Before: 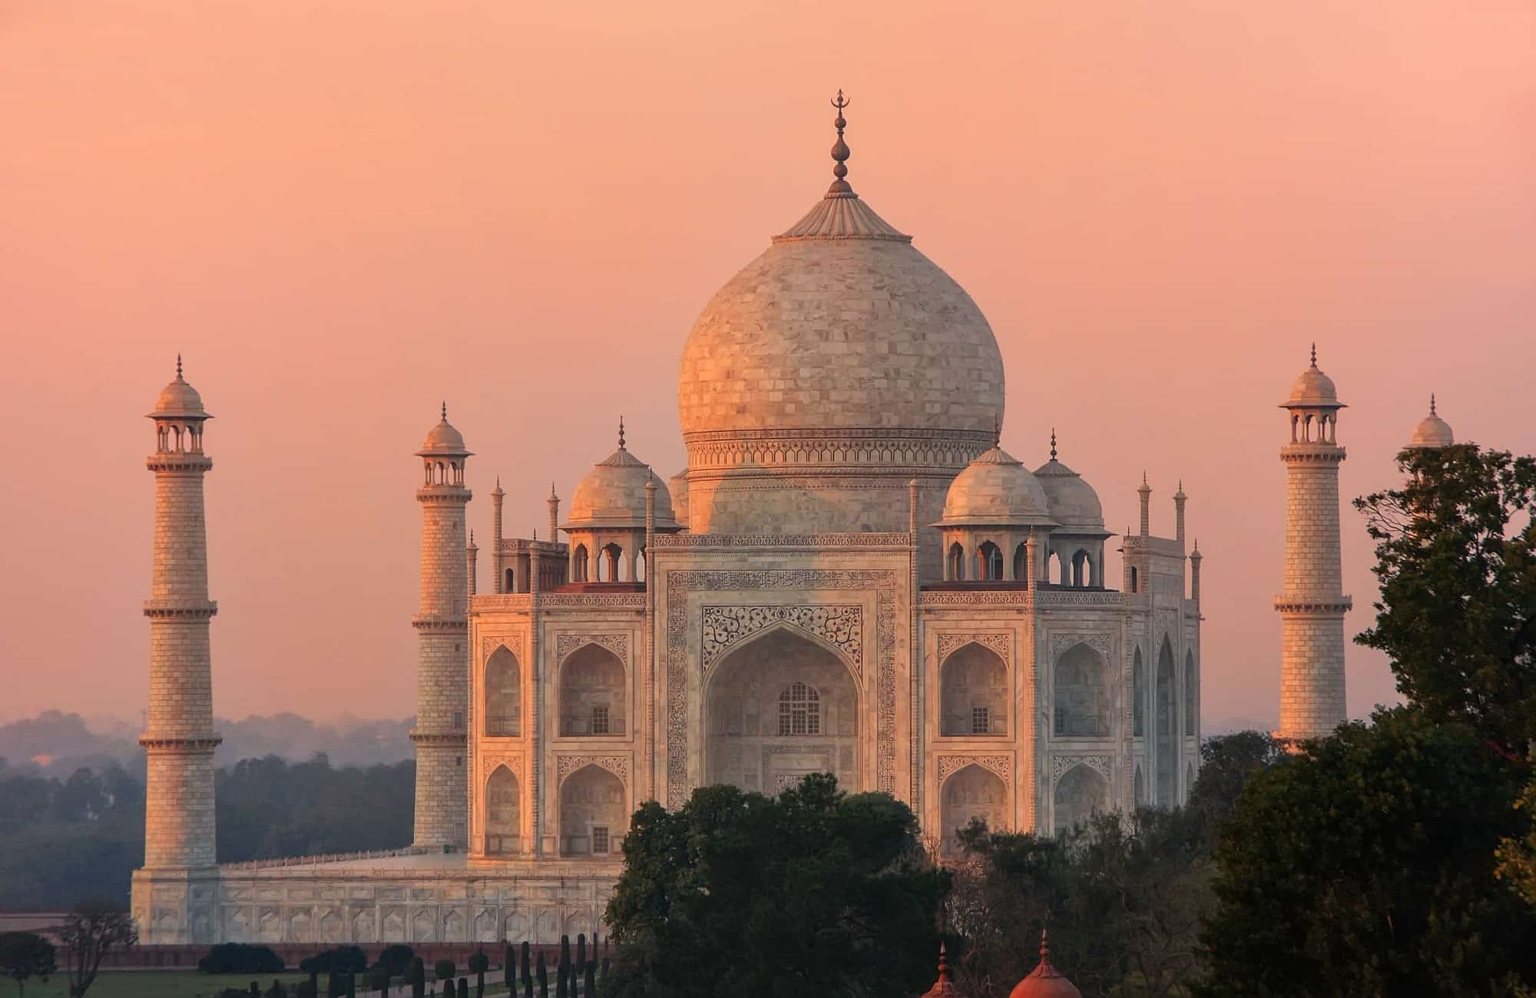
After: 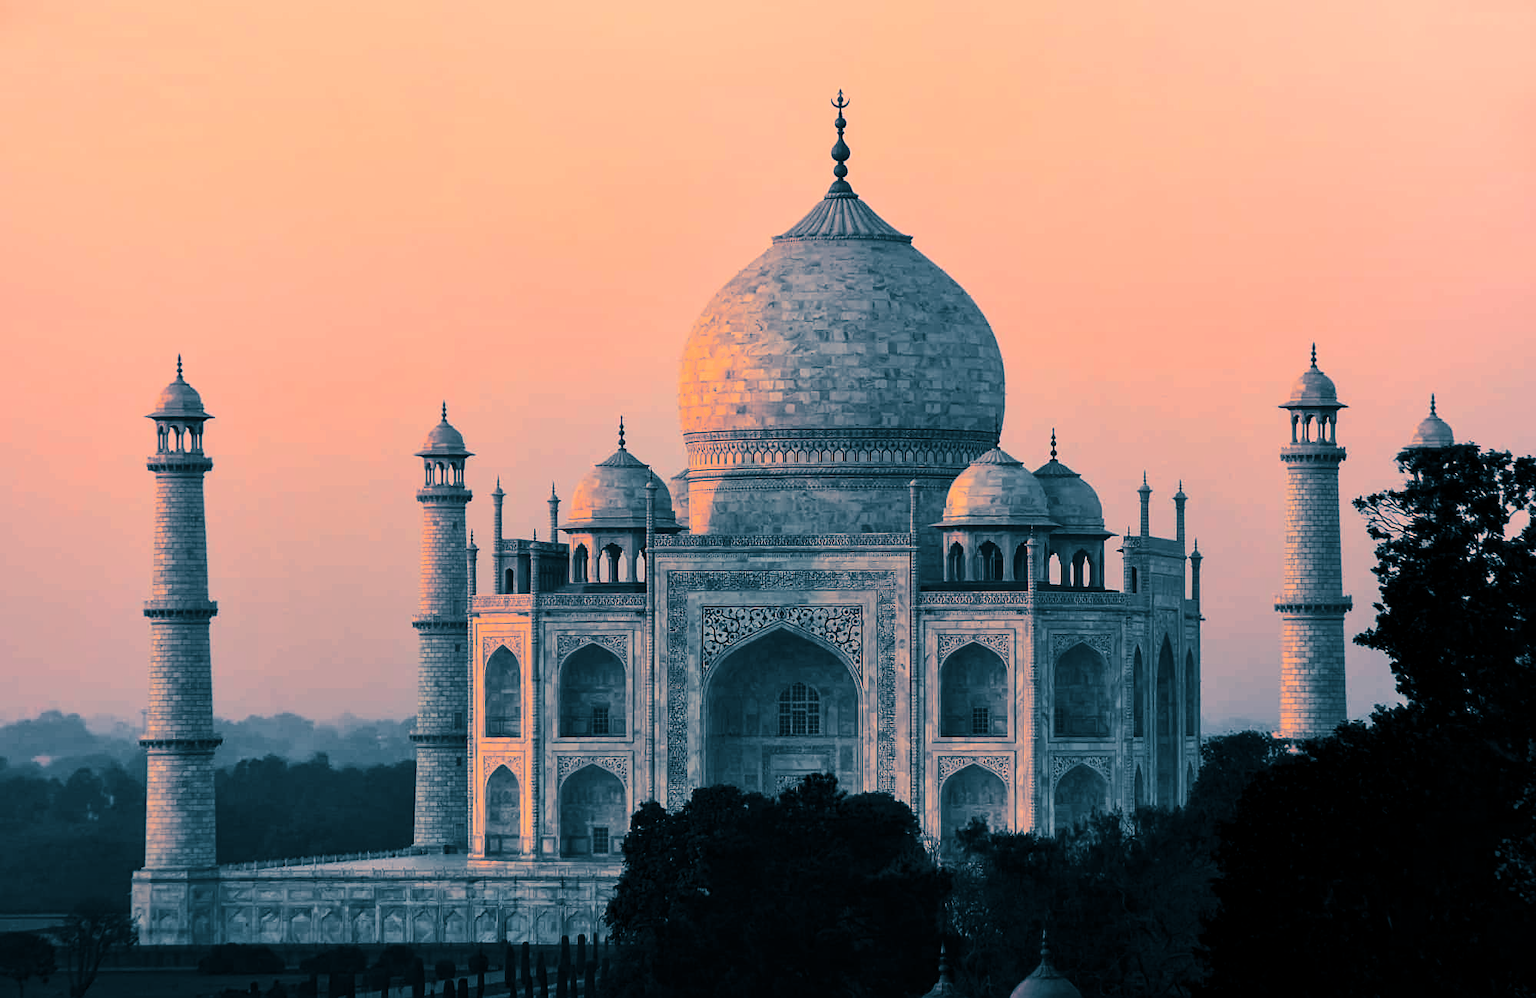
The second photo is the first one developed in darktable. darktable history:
contrast brightness saturation: contrast 0.32, brightness -0.08, saturation 0.17
split-toning: shadows › hue 212.4°, balance -70
